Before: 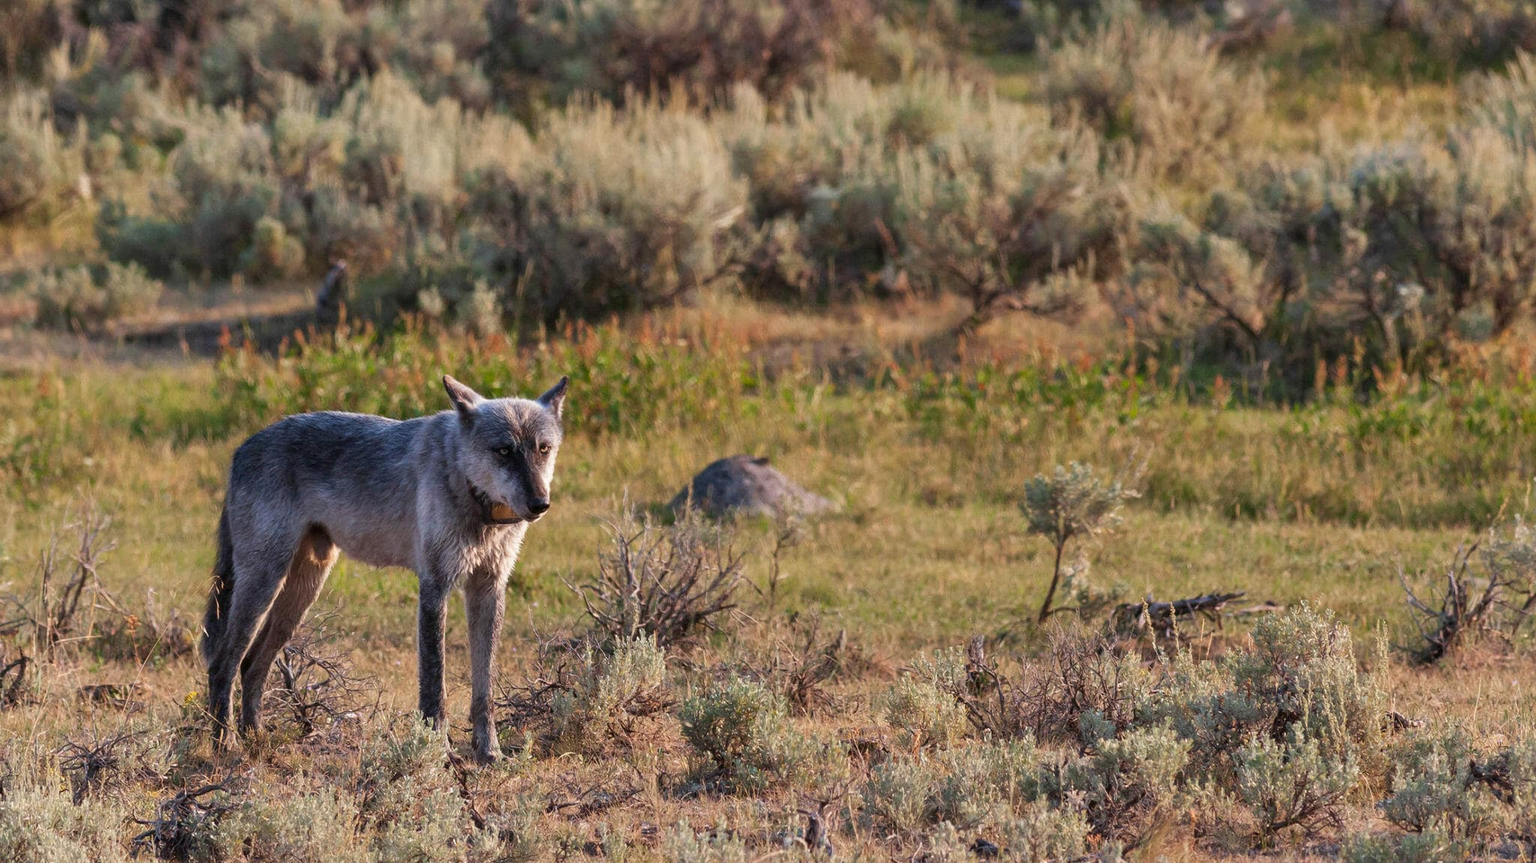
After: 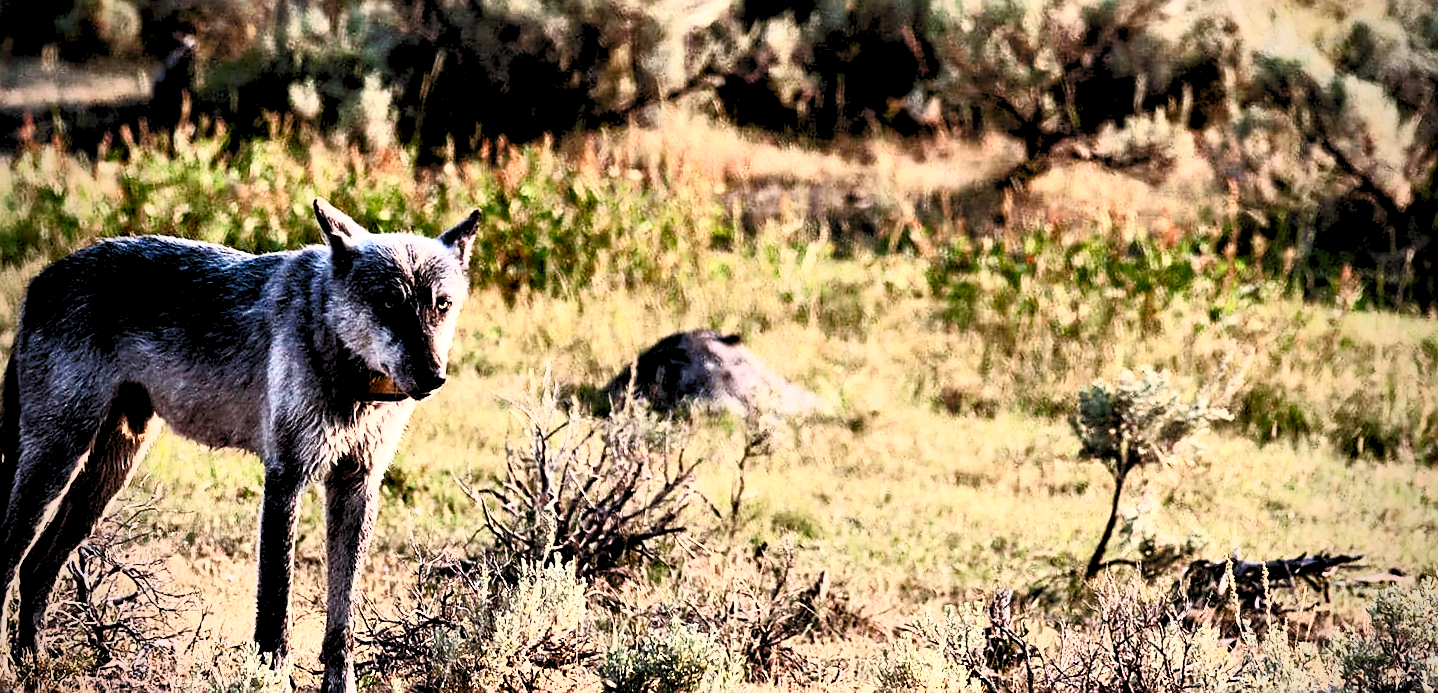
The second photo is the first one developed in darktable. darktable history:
sharpen: on, module defaults
vignetting: fall-off start 77.24%, fall-off radius 27.12%, brightness -0.312, saturation -0.052, width/height ratio 0.969
crop and rotate: angle -3.66°, left 9.772%, top 21.062%, right 12.173%, bottom 11.92%
levels: levels [0.093, 0.434, 0.988]
contrast brightness saturation: contrast 0.926, brightness 0.193
